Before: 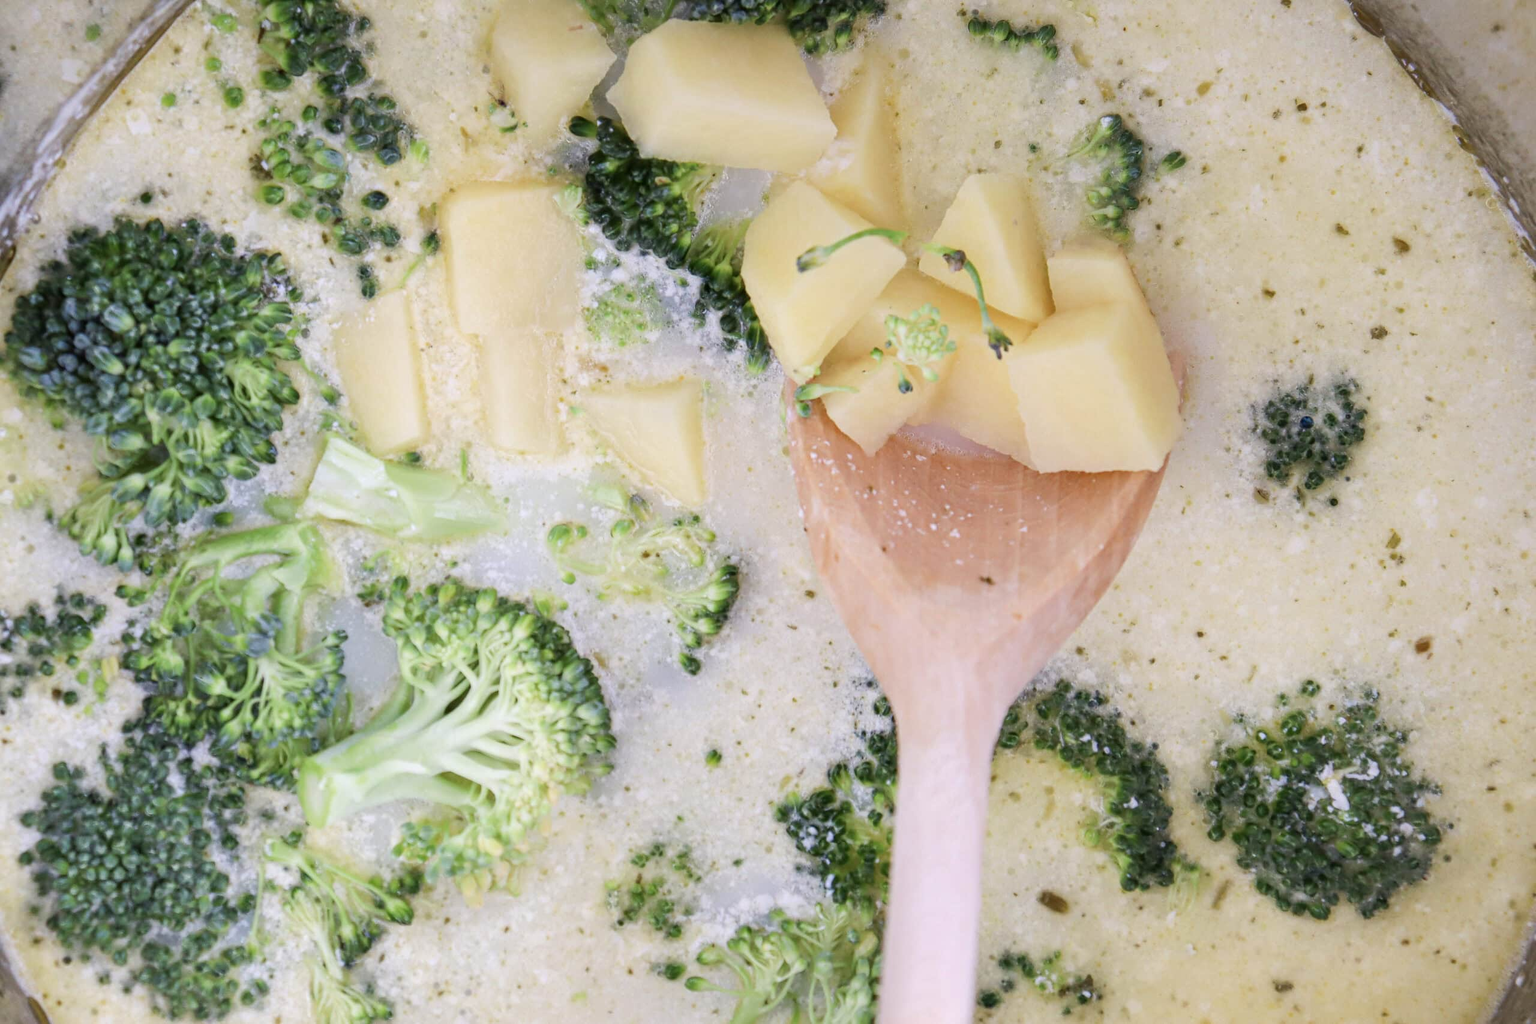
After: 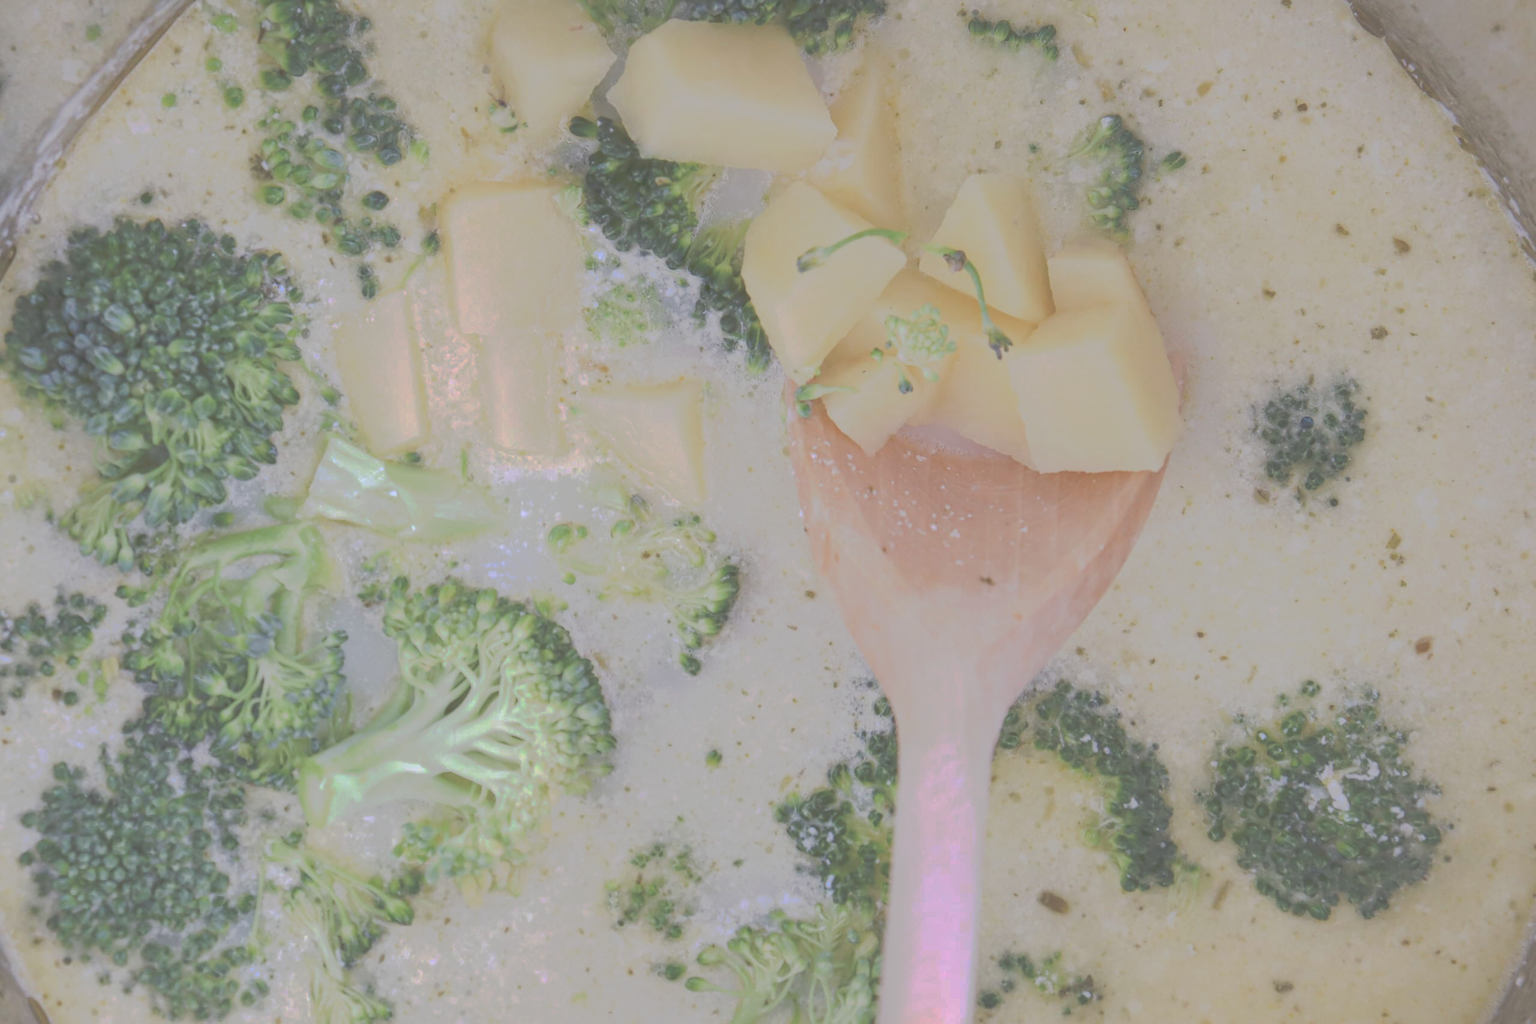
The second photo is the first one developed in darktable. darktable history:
color balance rgb: perceptual saturation grading › global saturation 10%
tone curve: curves: ch0 [(0, 0) (0.003, 0.322) (0.011, 0.327) (0.025, 0.345) (0.044, 0.365) (0.069, 0.378) (0.1, 0.391) (0.136, 0.403) (0.177, 0.412) (0.224, 0.429) (0.277, 0.448) (0.335, 0.474) (0.399, 0.503) (0.468, 0.537) (0.543, 0.57) (0.623, 0.61) (0.709, 0.653) (0.801, 0.699) (0.898, 0.75) (1, 1)], preserve colors none
